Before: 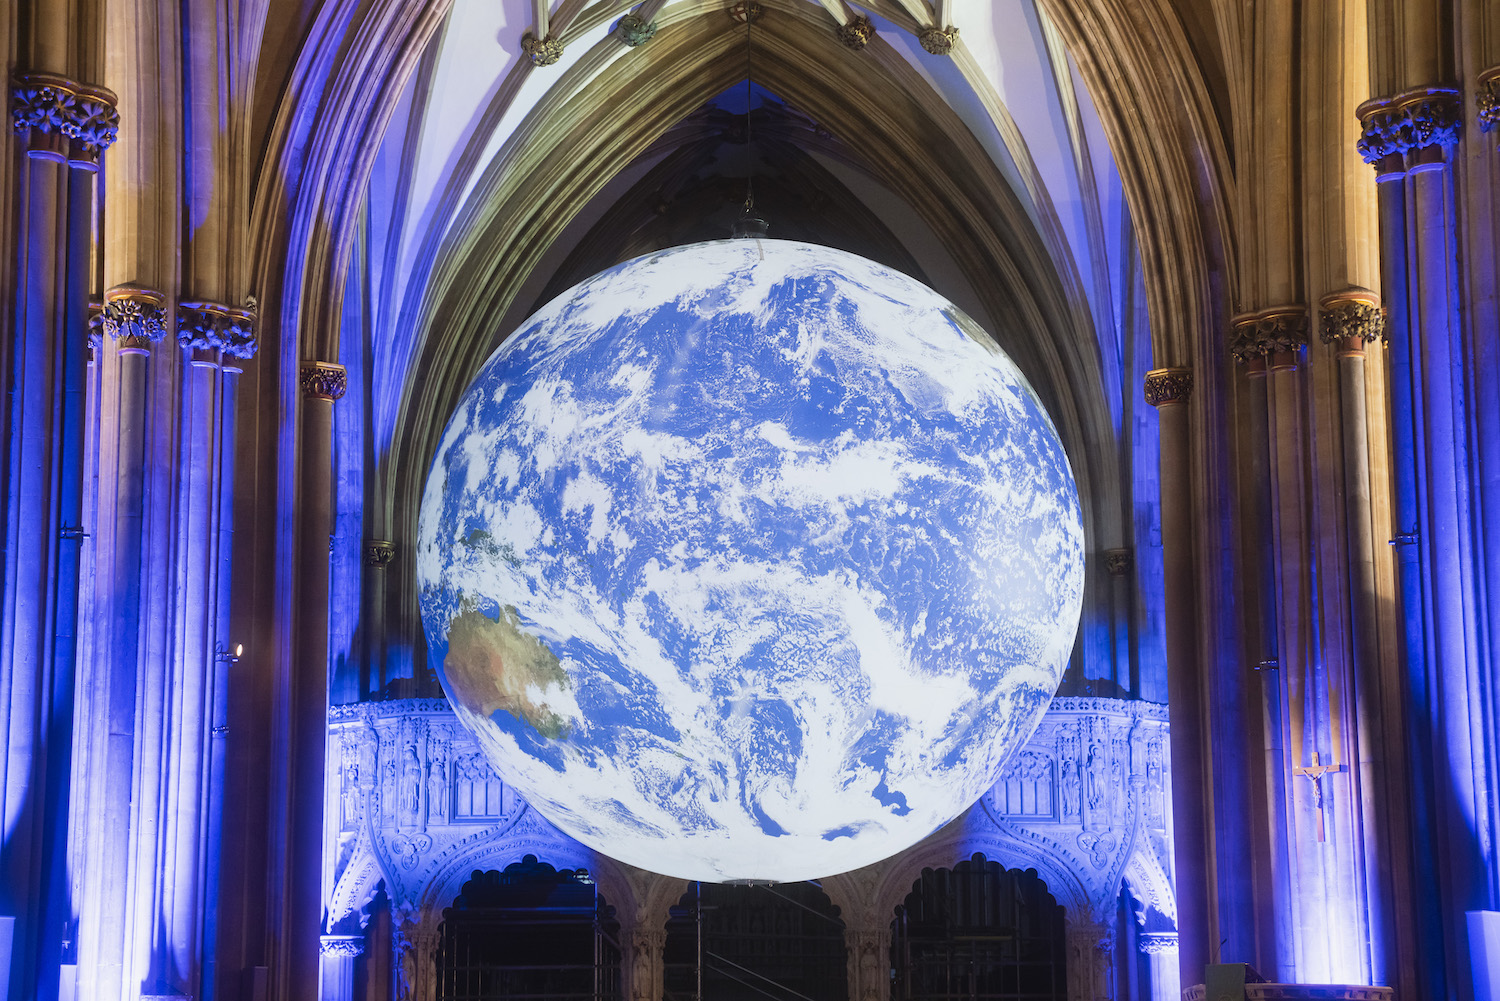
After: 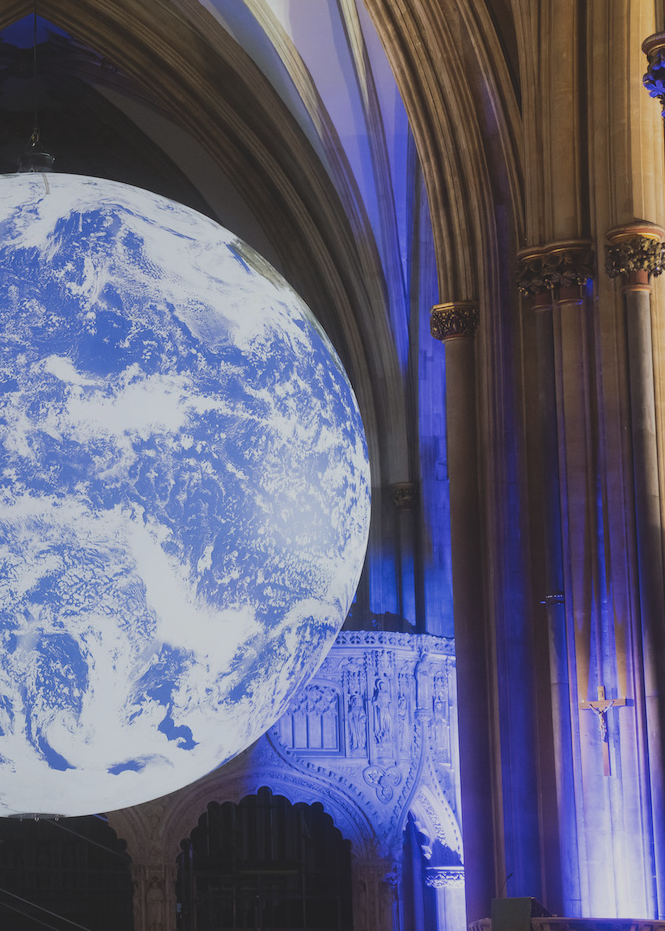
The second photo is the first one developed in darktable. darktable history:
exposure: black level correction -0.015, exposure -0.5 EV, compensate highlight preservation false
crop: left 47.628%, top 6.643%, right 7.874%
